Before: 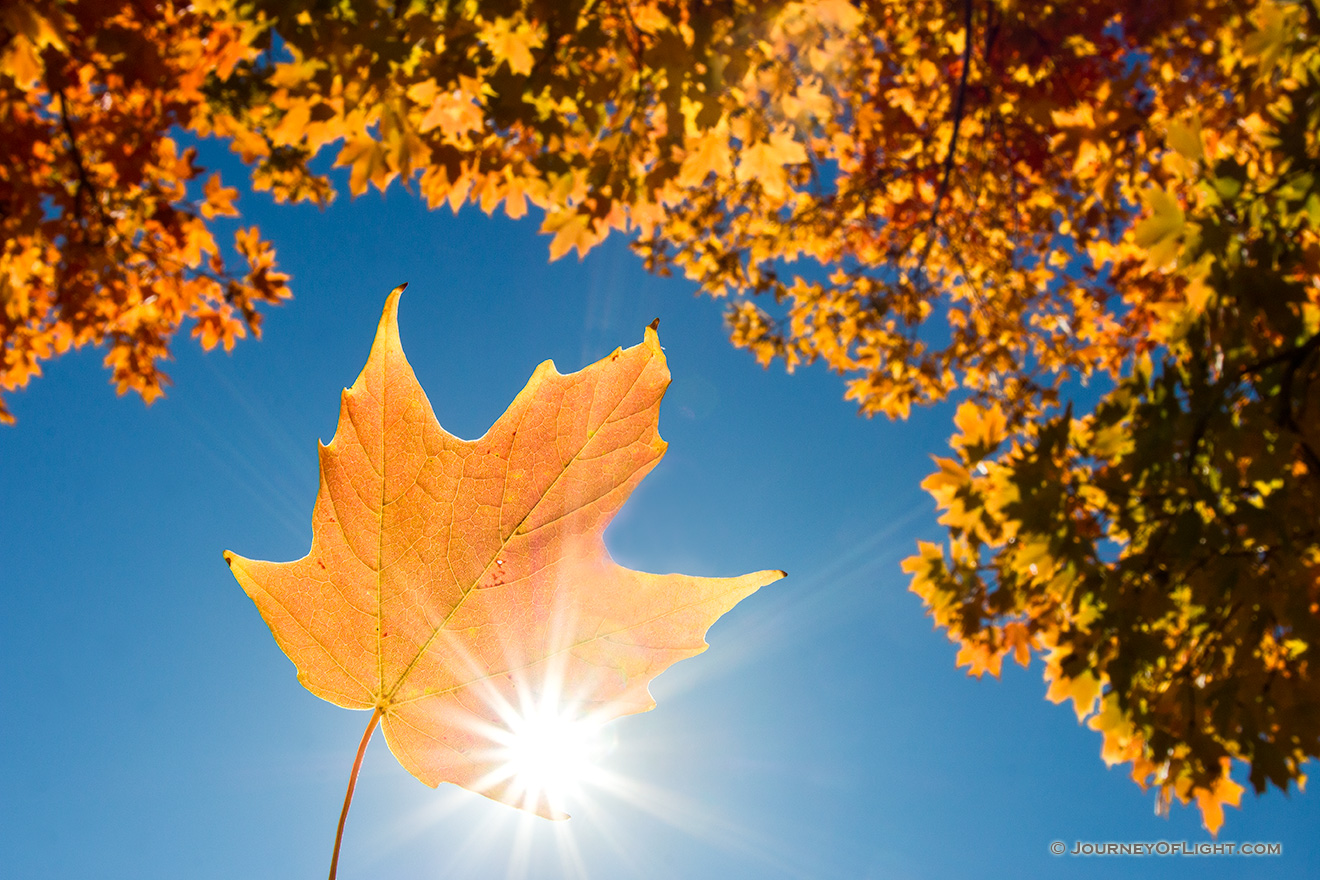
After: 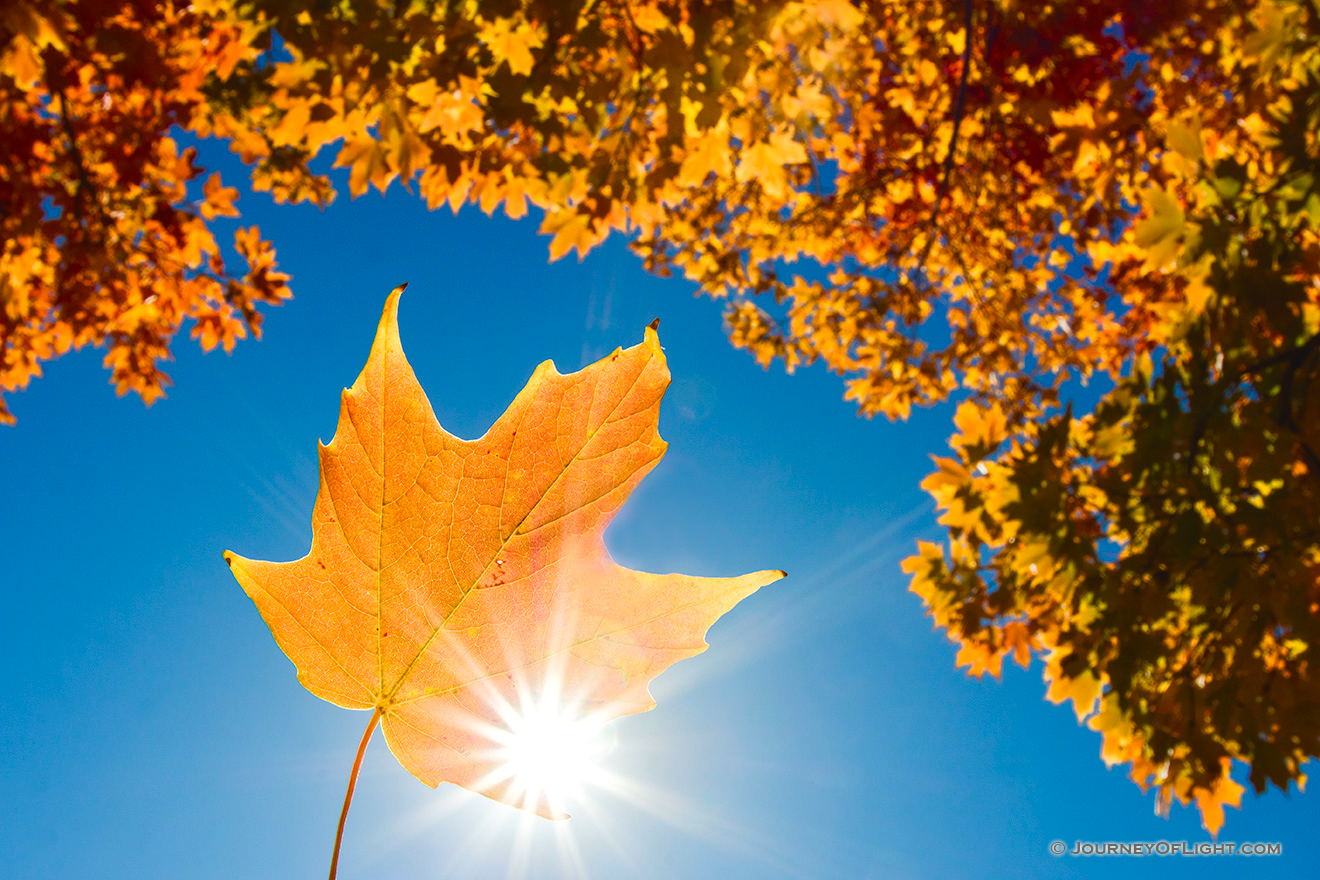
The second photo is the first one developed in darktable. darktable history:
color balance rgb: global offset › luminance 0.525%, perceptual saturation grading › global saturation 35.047%, perceptual saturation grading › highlights -29.977%, perceptual saturation grading › shadows 35.923%
